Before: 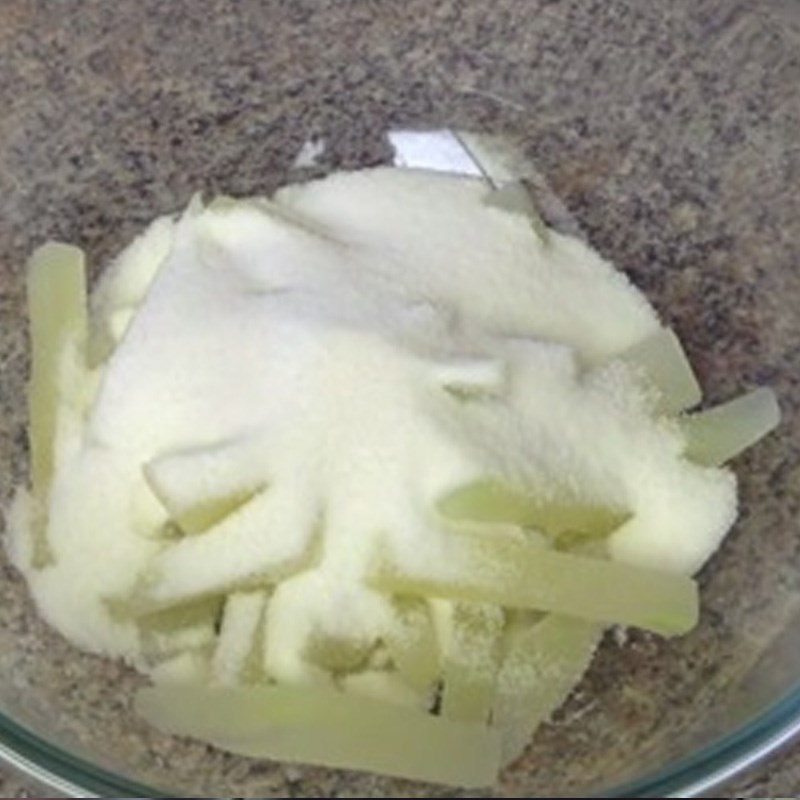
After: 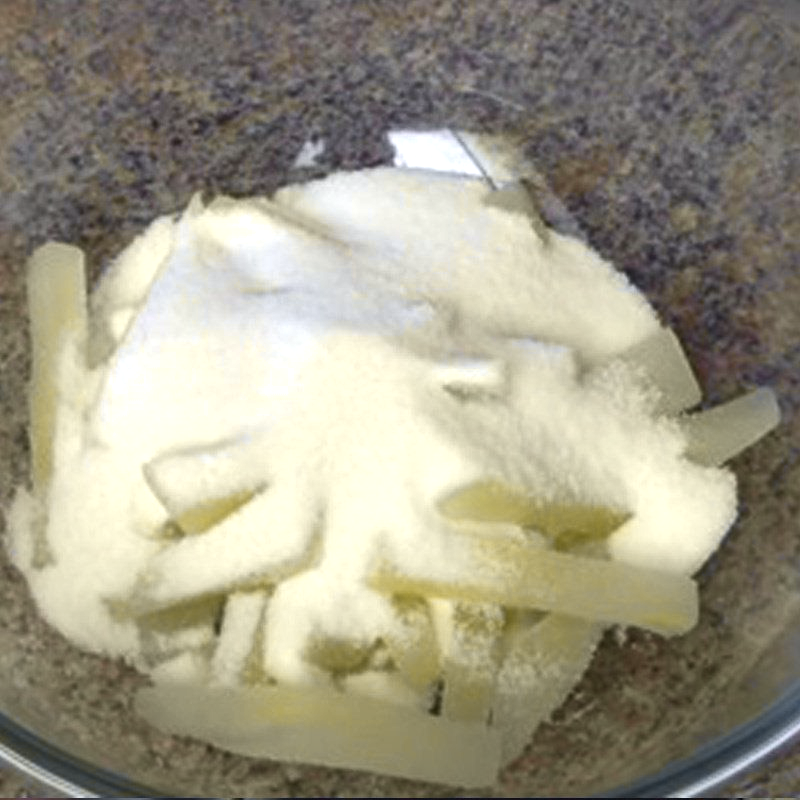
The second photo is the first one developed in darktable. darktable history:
tone curve: curves: ch0 [(0, 0) (0.15, 0.17) (0.452, 0.437) (0.611, 0.588) (0.751, 0.749) (1, 1)]; ch1 [(0, 0) (0.325, 0.327) (0.412, 0.45) (0.453, 0.484) (0.5, 0.499) (0.541, 0.55) (0.617, 0.612) (0.695, 0.697) (1, 1)]; ch2 [(0, 0) (0.386, 0.397) (0.452, 0.459) (0.505, 0.498) (0.524, 0.547) (0.574, 0.566) (0.633, 0.641) (1, 1)], color space Lab, independent channels, preserve colors none
tone equalizer: -8 EV 0 EV, -7 EV 0.001 EV, -6 EV -0.005 EV, -5 EV -0.004 EV, -4 EV -0.082 EV, -3 EV -0.218 EV, -2 EV -0.26 EV, -1 EV 0.119 EV, +0 EV 0.3 EV
local contrast: mode bilateral grid, contrast 19, coarseness 50, detail 140%, midtone range 0.2
